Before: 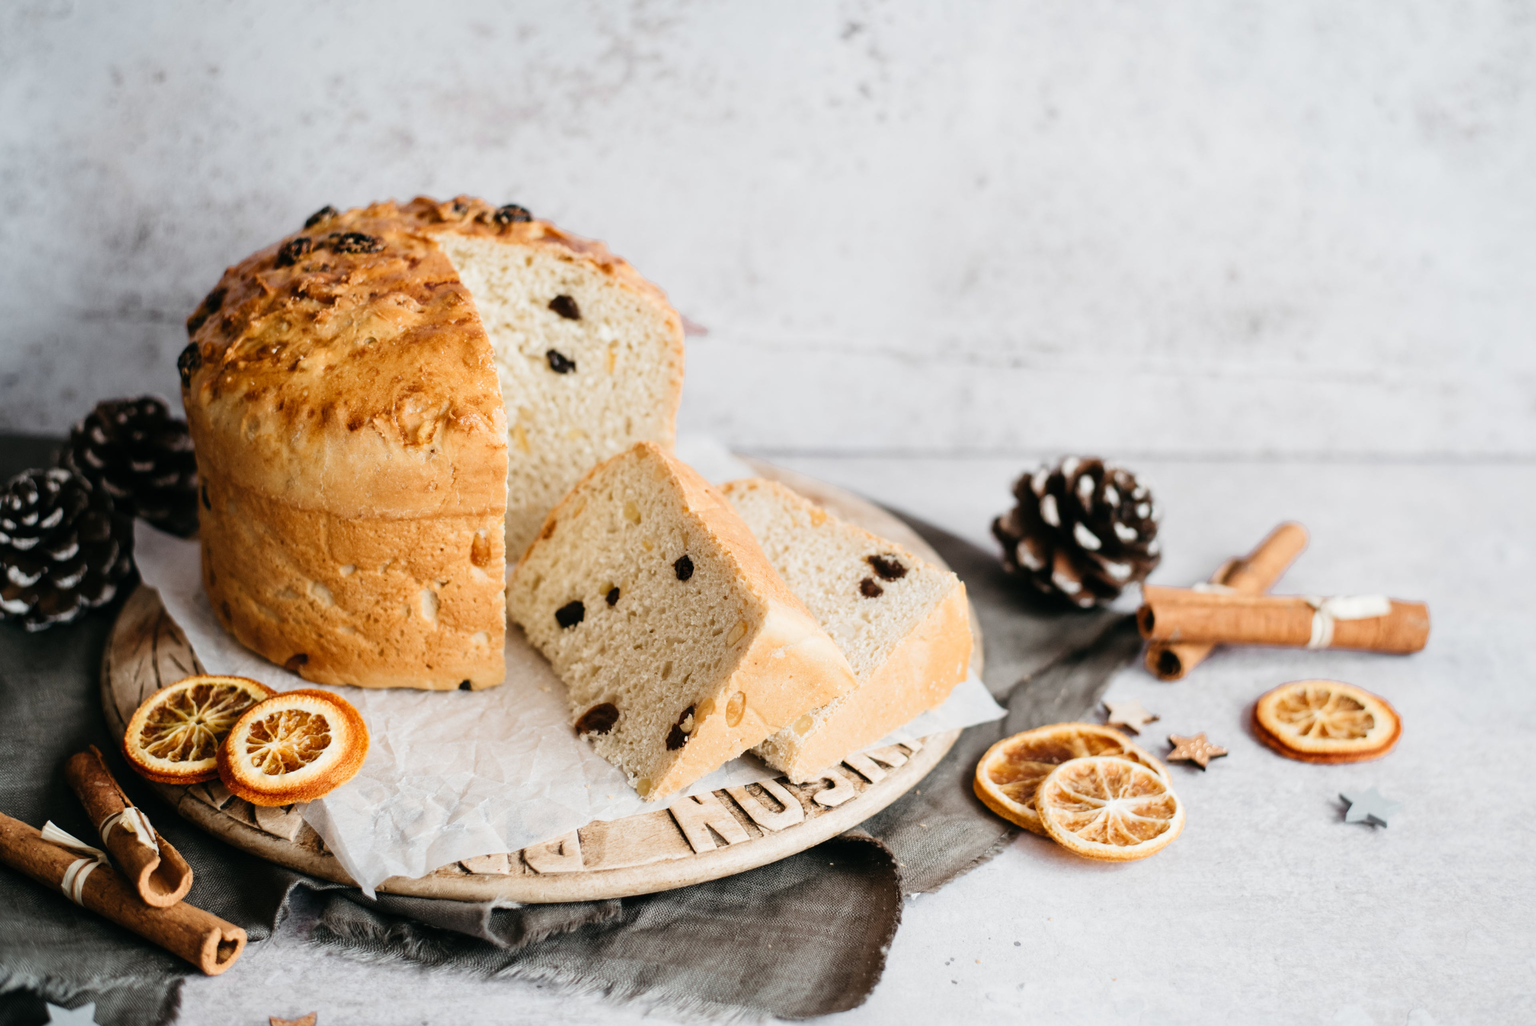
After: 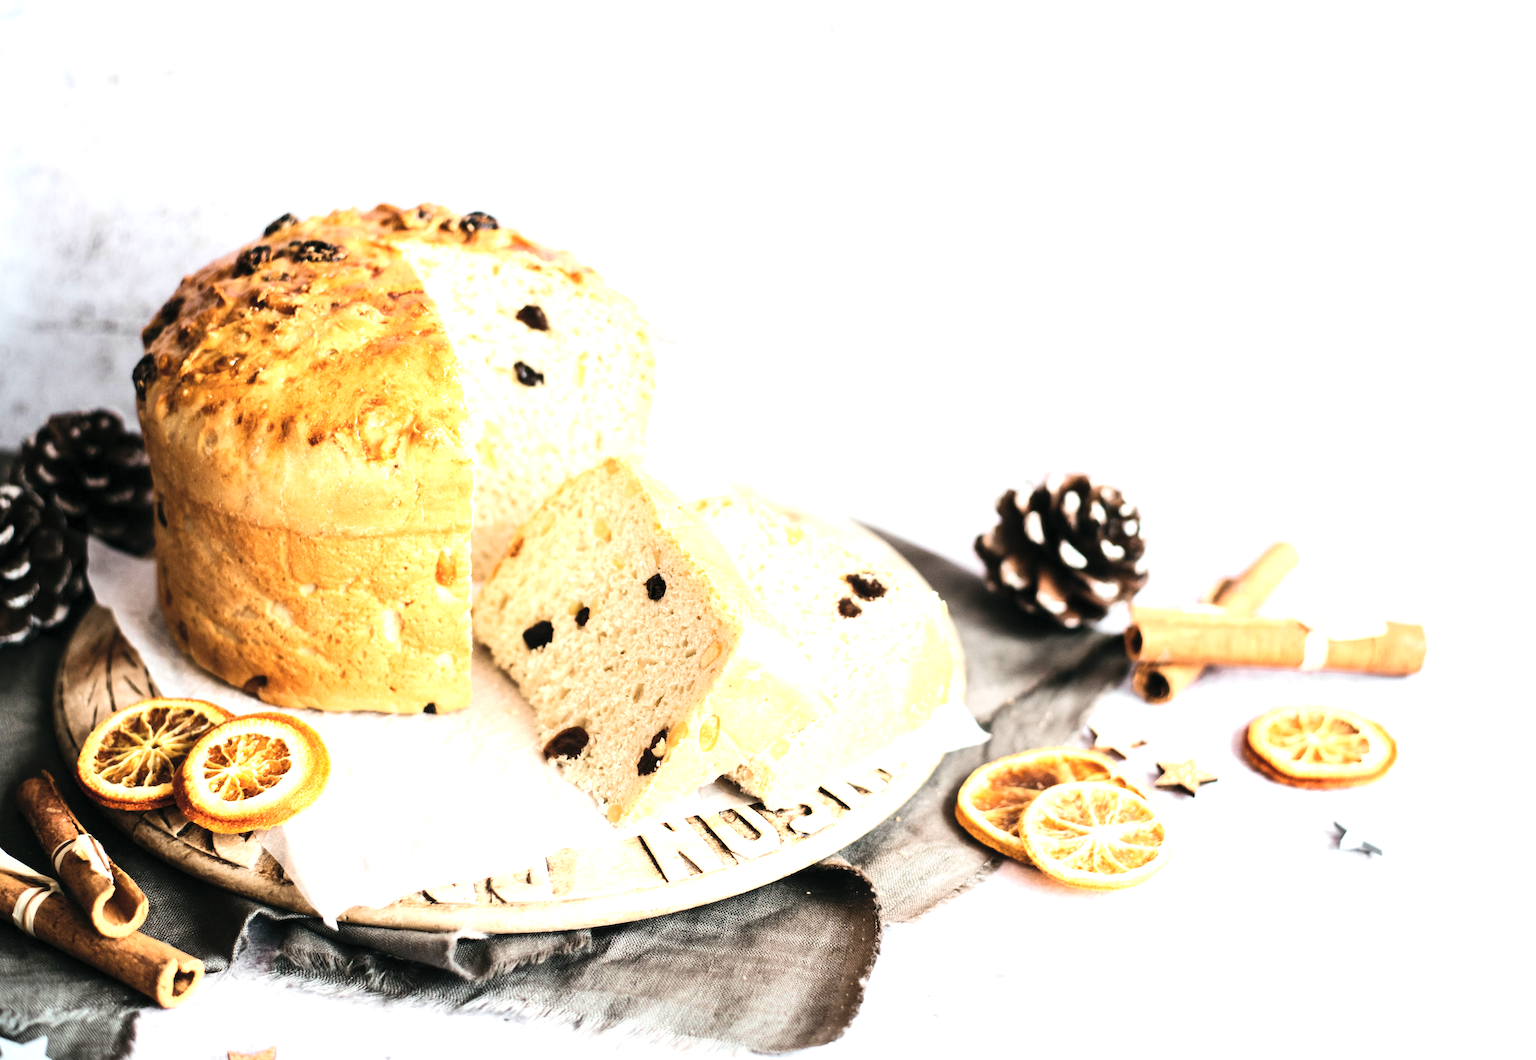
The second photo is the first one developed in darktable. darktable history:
exposure: black level correction 0.001, exposure 0.5 EV, compensate exposure bias true, compensate highlight preservation false
contrast brightness saturation: contrast 0.14, brightness 0.21
crop and rotate: left 3.238%
tone equalizer: -8 EV -0.75 EV, -7 EV -0.7 EV, -6 EV -0.6 EV, -5 EV -0.4 EV, -3 EV 0.4 EV, -2 EV 0.6 EV, -1 EV 0.7 EV, +0 EV 0.75 EV, edges refinement/feathering 500, mask exposure compensation -1.57 EV, preserve details no
velvia: strength 15%
